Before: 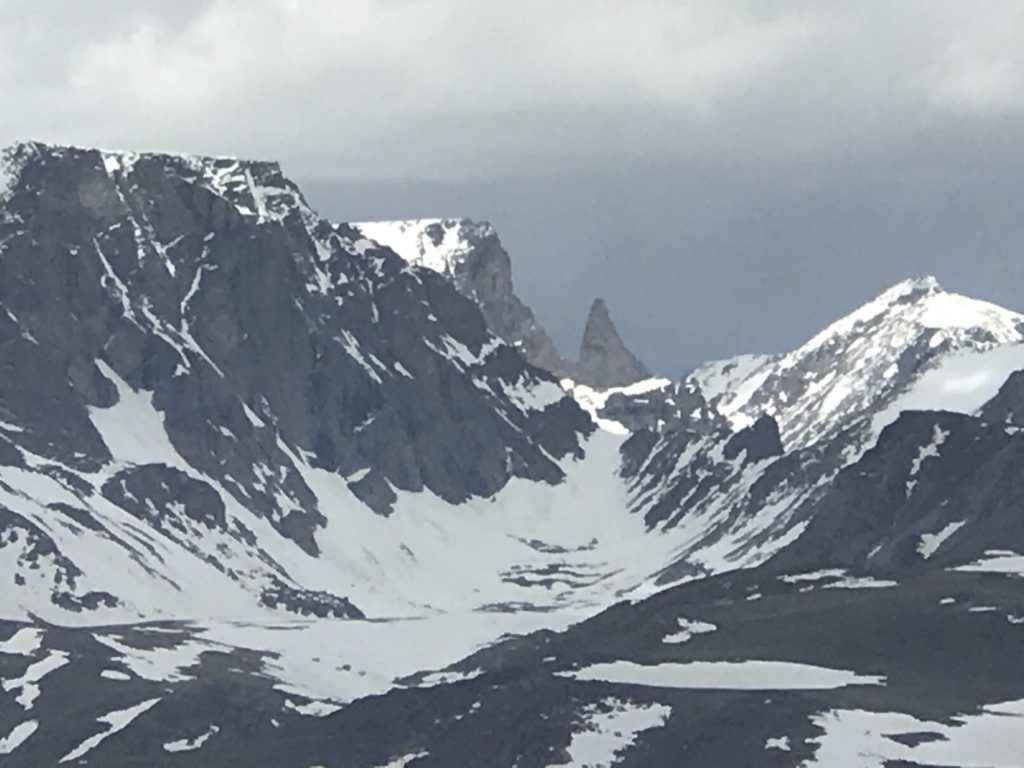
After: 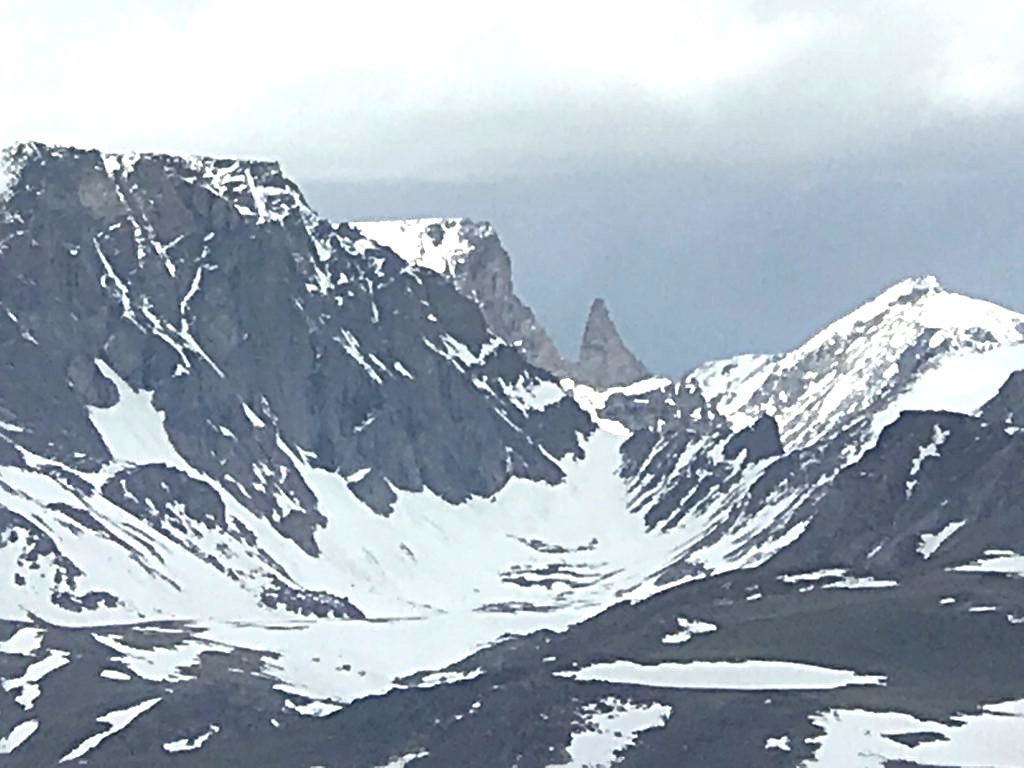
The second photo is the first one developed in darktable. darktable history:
exposure: black level correction 0, exposure 0.587 EV, compensate highlight preservation false
sharpen: radius 4
